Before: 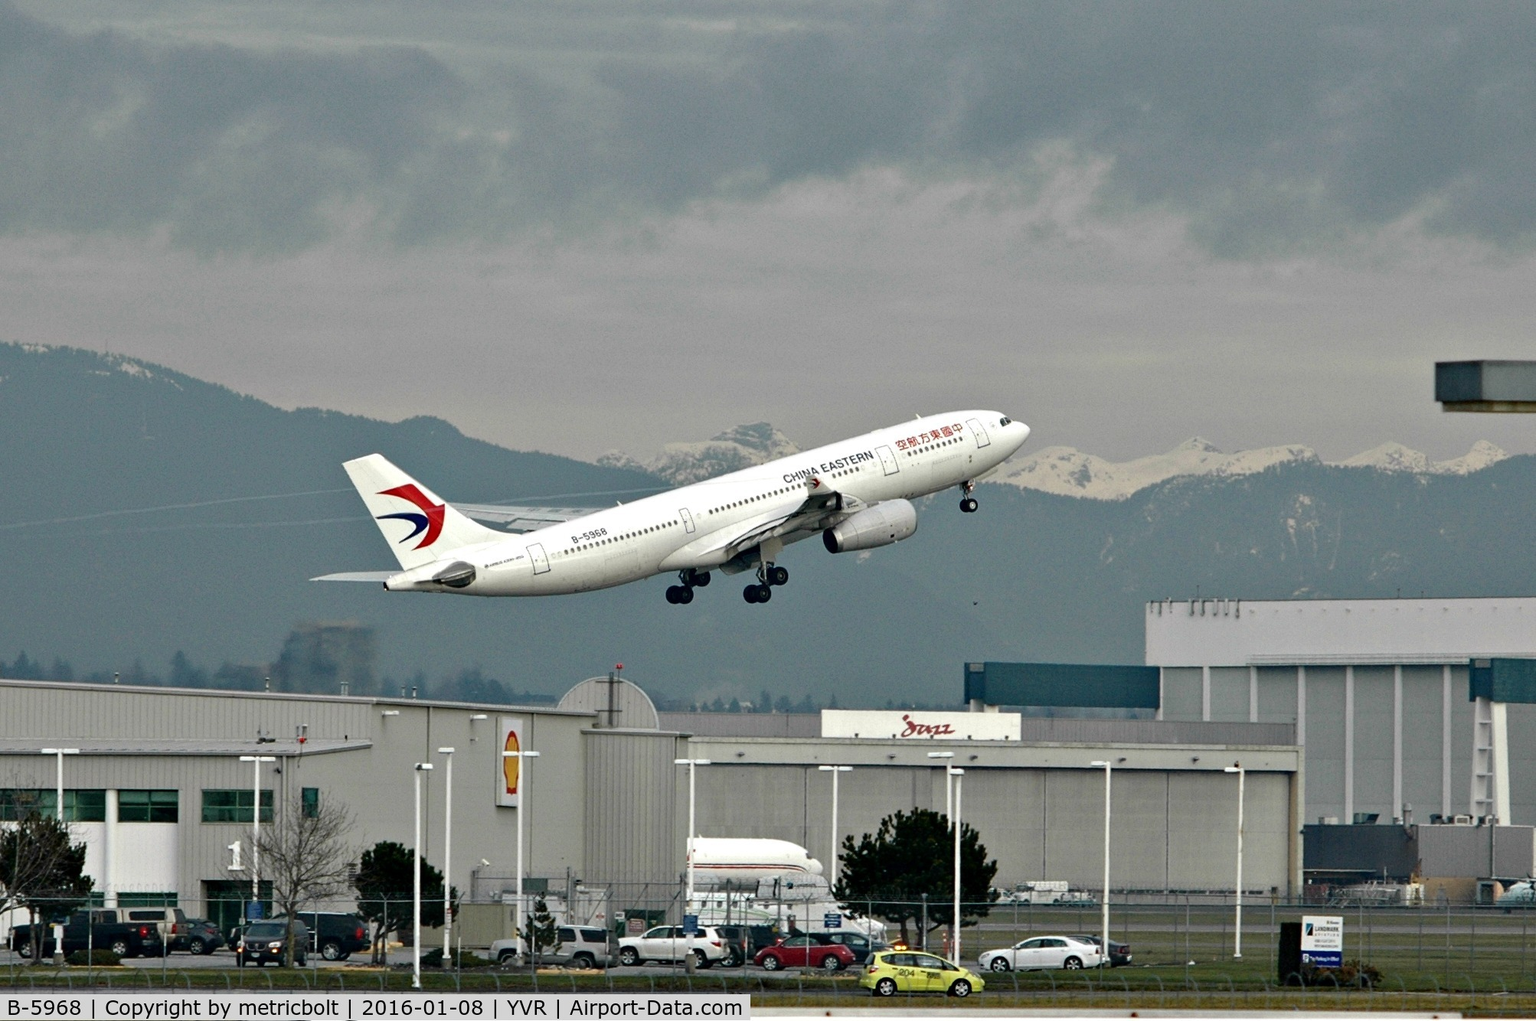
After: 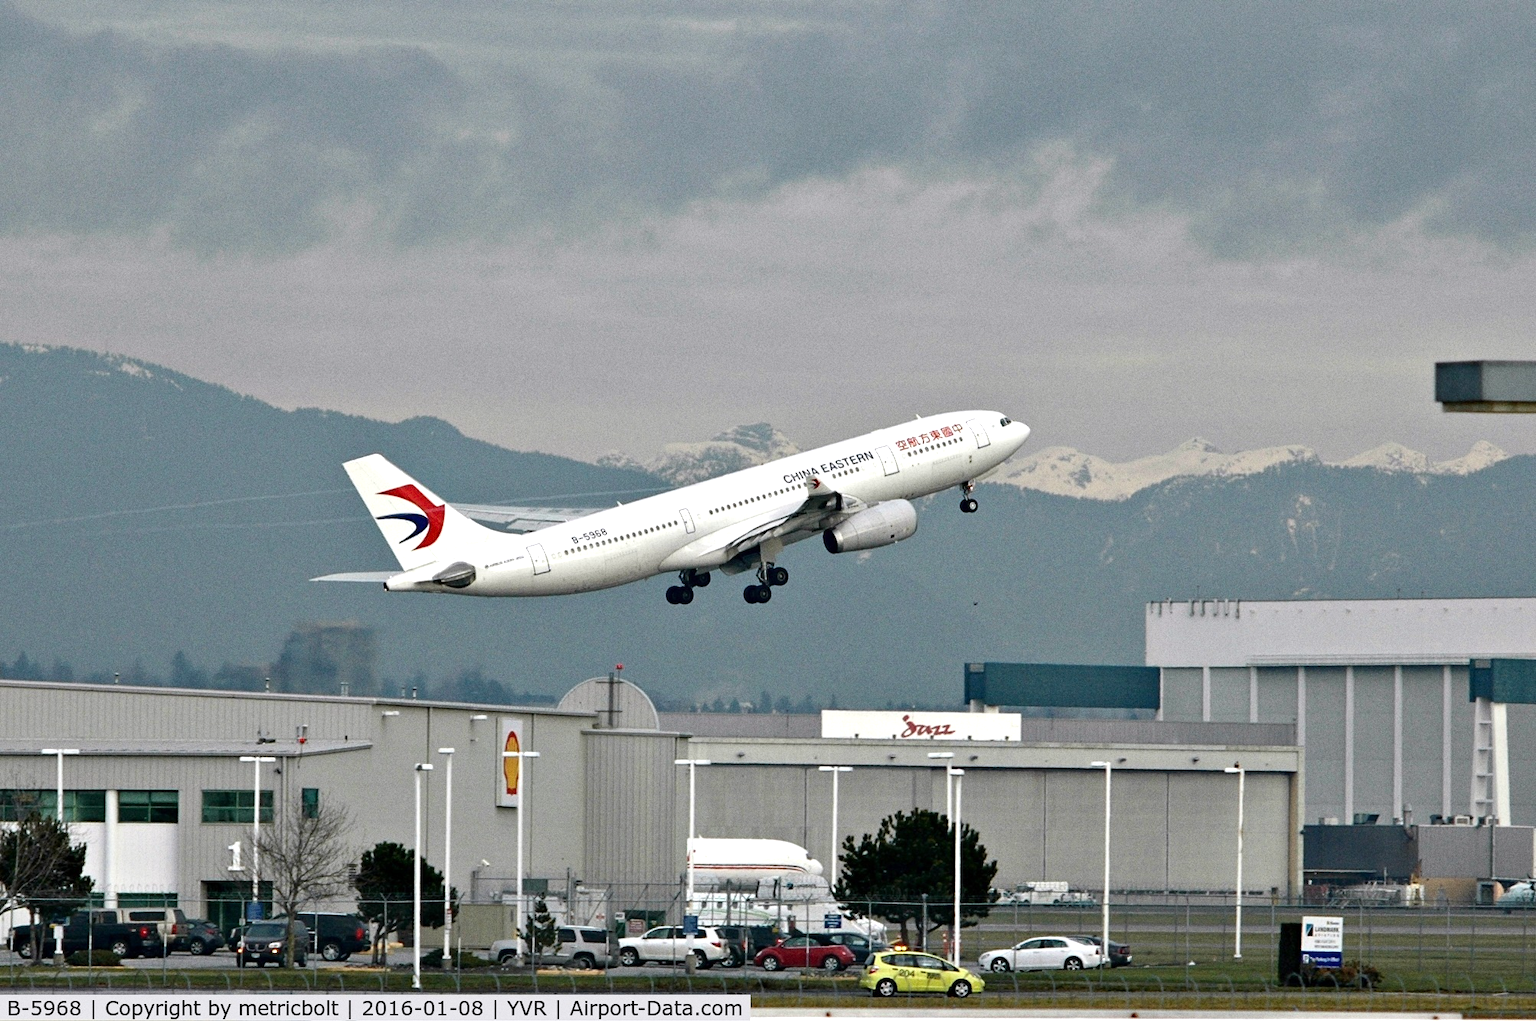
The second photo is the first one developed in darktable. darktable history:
white balance: red 1.004, blue 1.024
grain: coarseness 0.09 ISO
exposure: exposure 0.29 EV, compensate highlight preservation false
contrast equalizer: y [[0.5 ×6], [0.5 ×6], [0.5, 0.5, 0.501, 0.545, 0.707, 0.863], [0 ×6], [0 ×6]]
